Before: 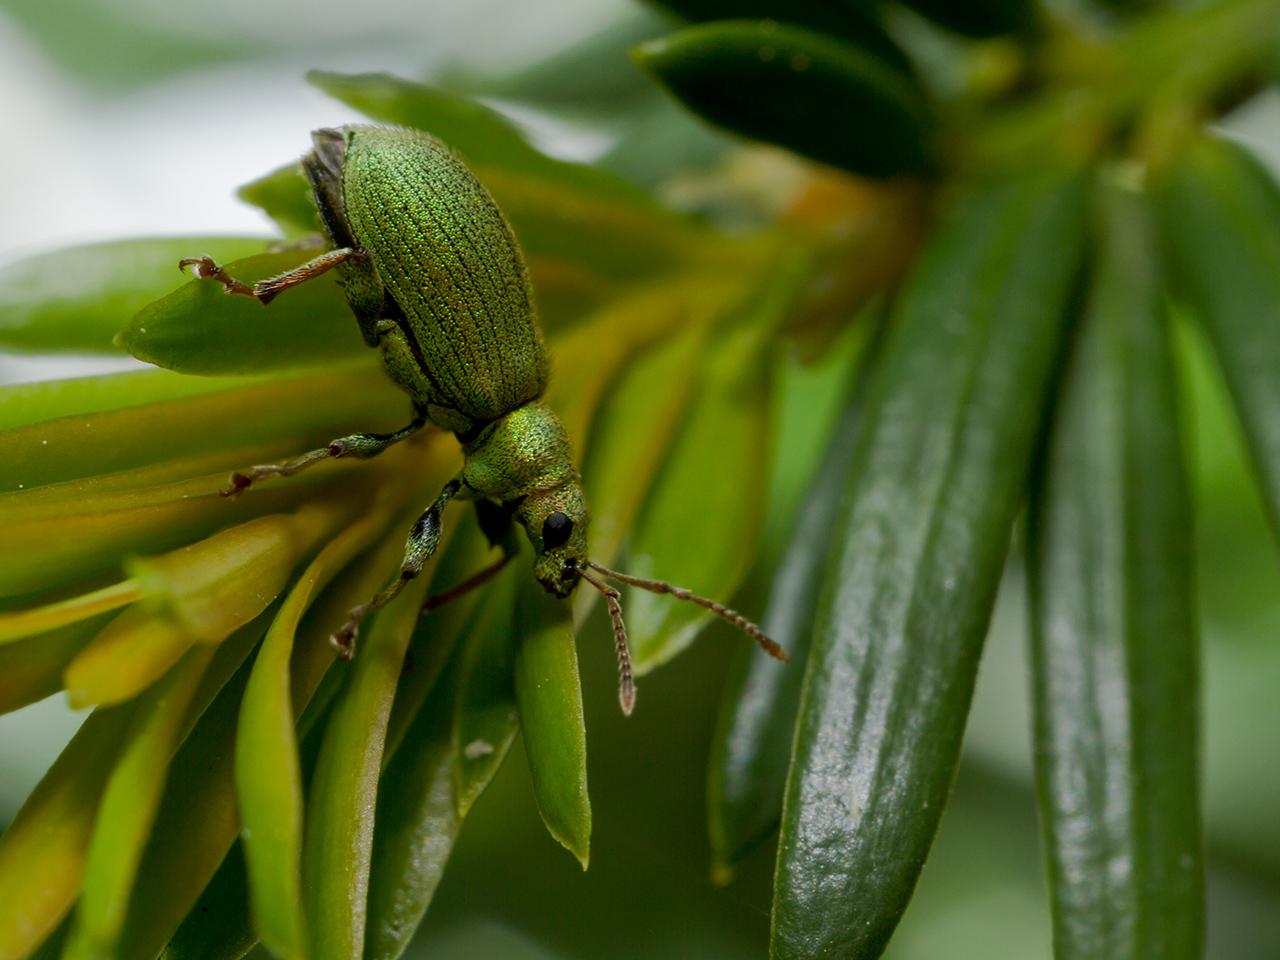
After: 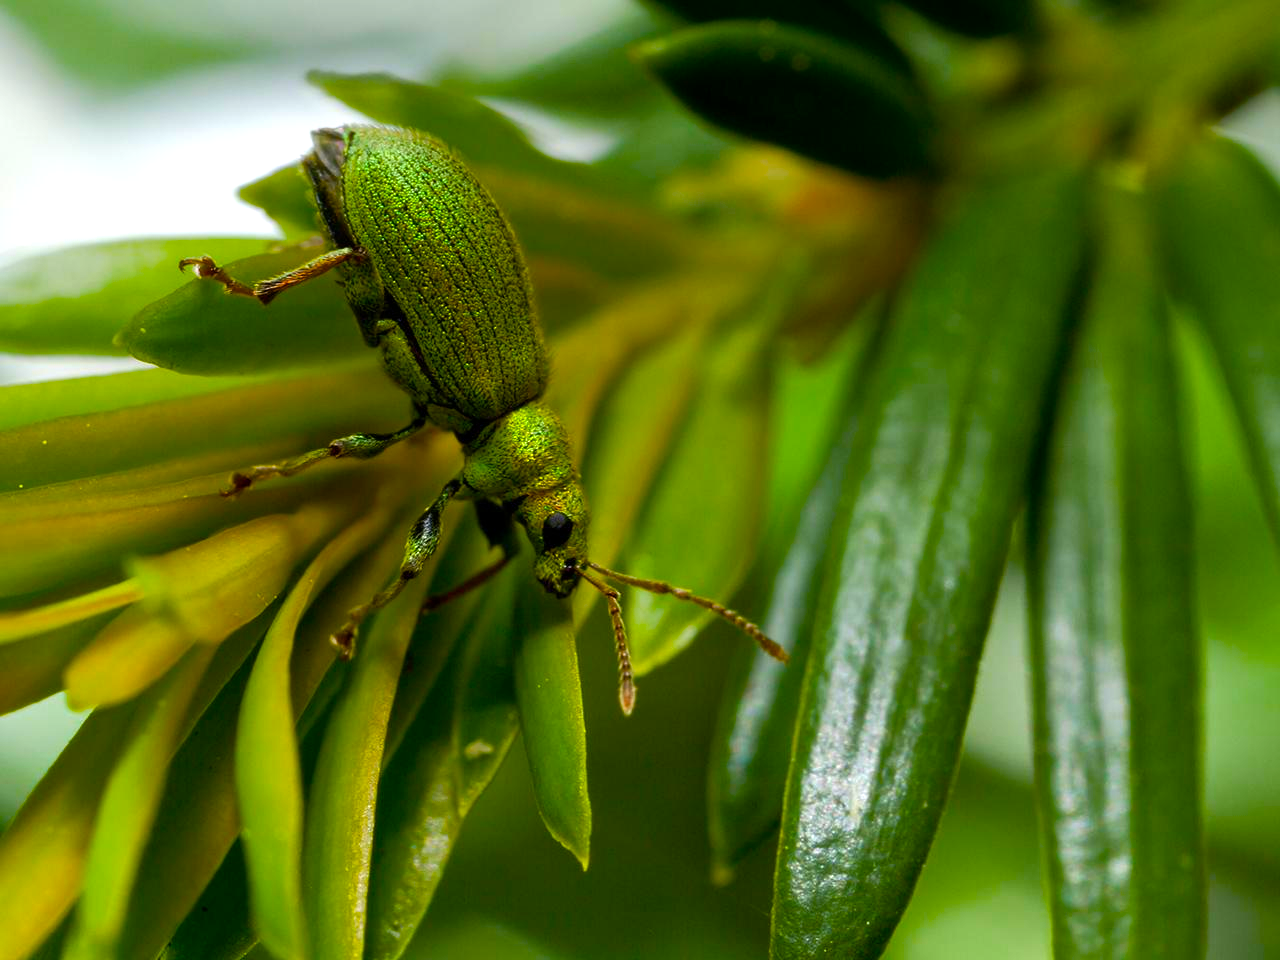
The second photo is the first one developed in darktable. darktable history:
graduated density: rotation -0.352°, offset 57.64
color balance rgb: linear chroma grading › global chroma 10%, perceptual saturation grading › global saturation 40%, perceptual brilliance grading › global brilliance 30%, global vibrance 20%
